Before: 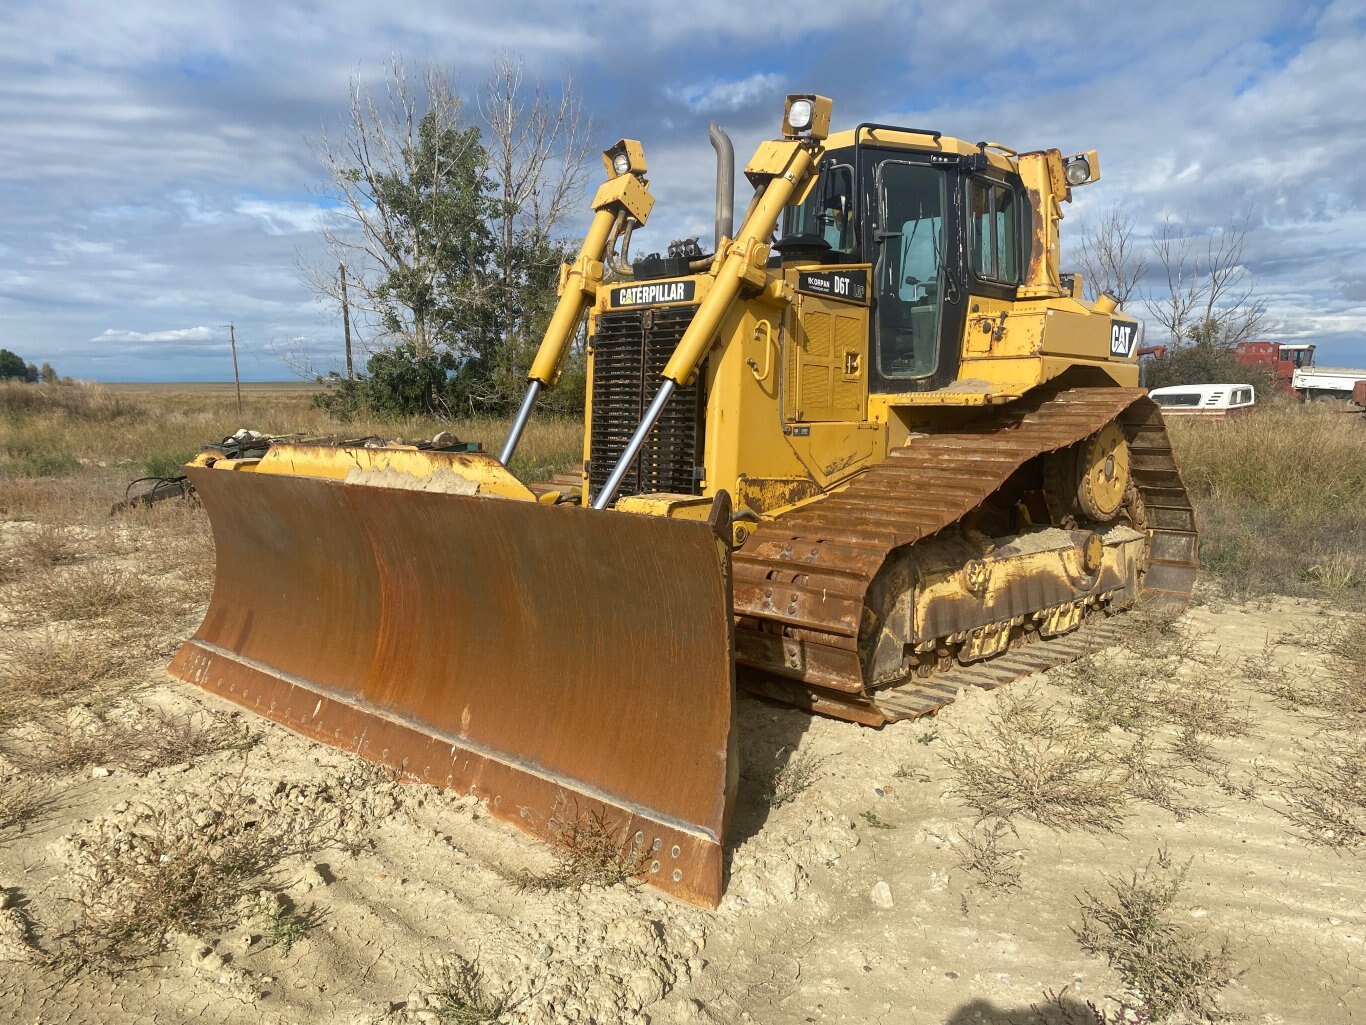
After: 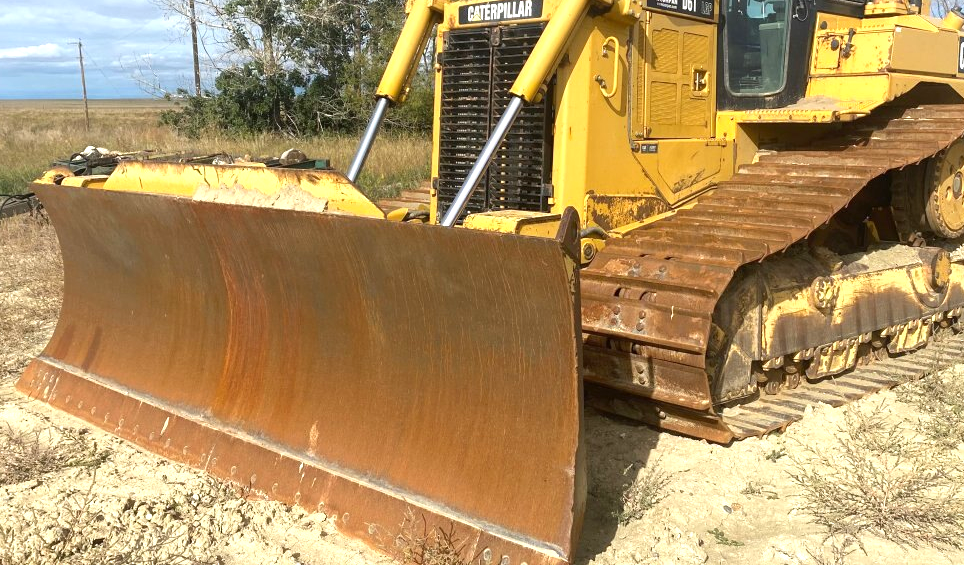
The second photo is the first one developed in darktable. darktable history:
exposure: exposure 0.63 EV, compensate highlight preservation false
crop: left 11.163%, top 27.625%, right 18.247%, bottom 17.209%
